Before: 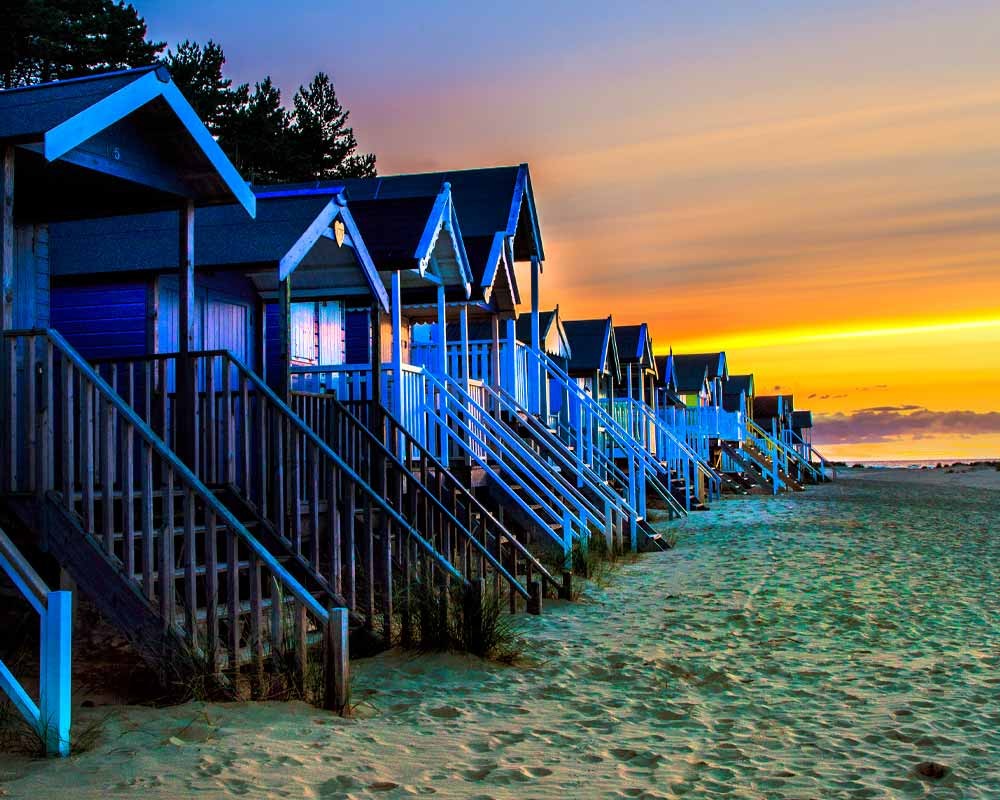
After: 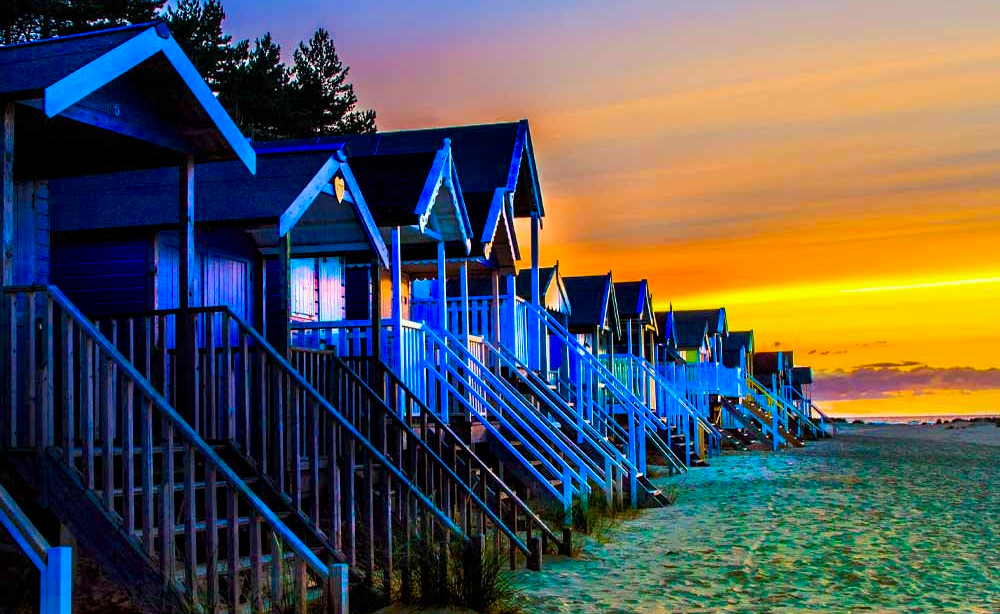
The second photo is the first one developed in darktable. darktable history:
color balance rgb: shadows lift › chroma 3.152%, shadows lift › hue 278.55°, power › hue 61.52°, perceptual saturation grading › global saturation 37.083%, perceptual saturation grading › shadows 35.445%
crop: top 5.587%, bottom 17.643%
